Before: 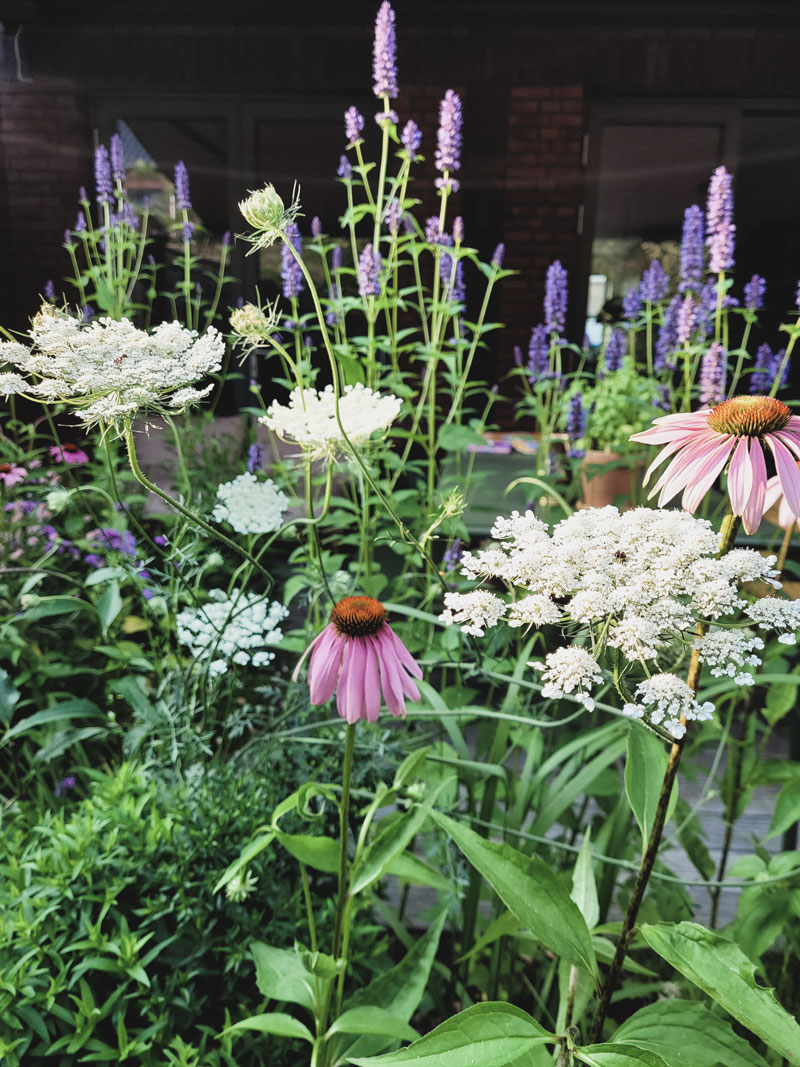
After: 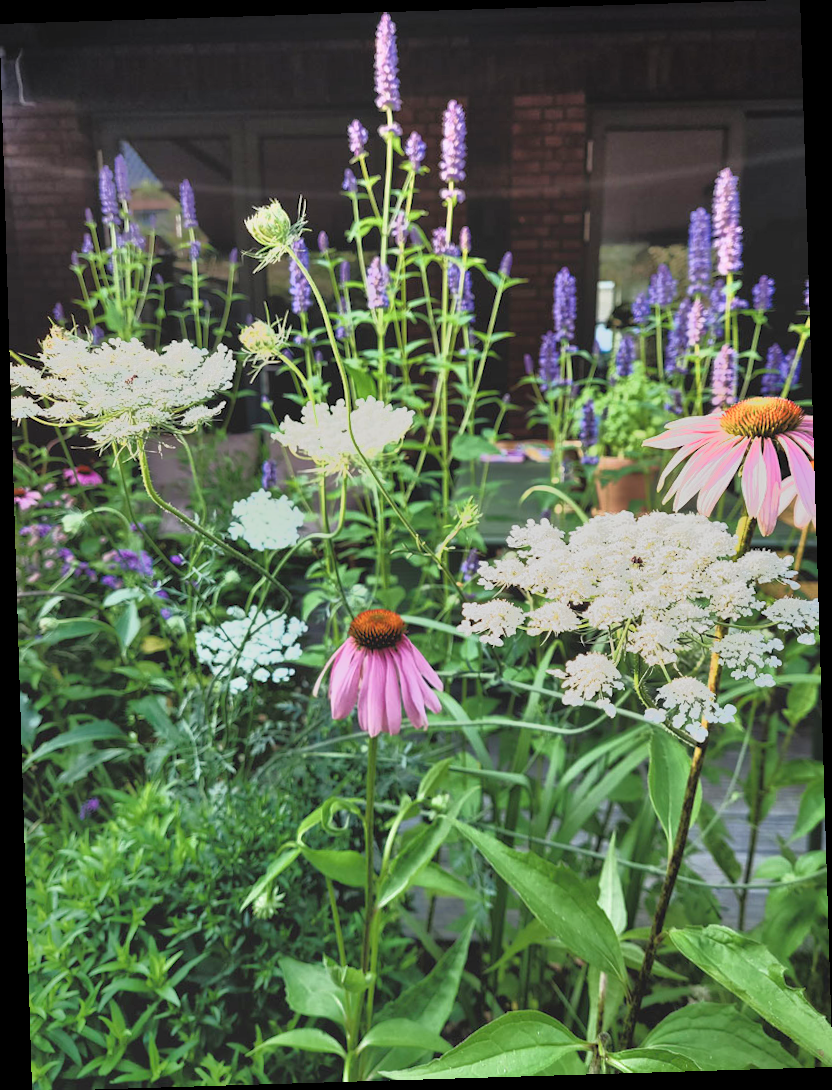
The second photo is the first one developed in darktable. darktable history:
tone equalizer: -7 EV -0.63 EV, -6 EV 1 EV, -5 EV -0.45 EV, -4 EV 0.43 EV, -3 EV 0.41 EV, -2 EV 0.15 EV, -1 EV -0.15 EV, +0 EV -0.39 EV, smoothing diameter 25%, edges refinement/feathering 10, preserve details guided filter
rotate and perspective: rotation -1.75°, automatic cropping off
color correction: saturation 0.99
contrast brightness saturation: brightness 0.09, saturation 0.19
